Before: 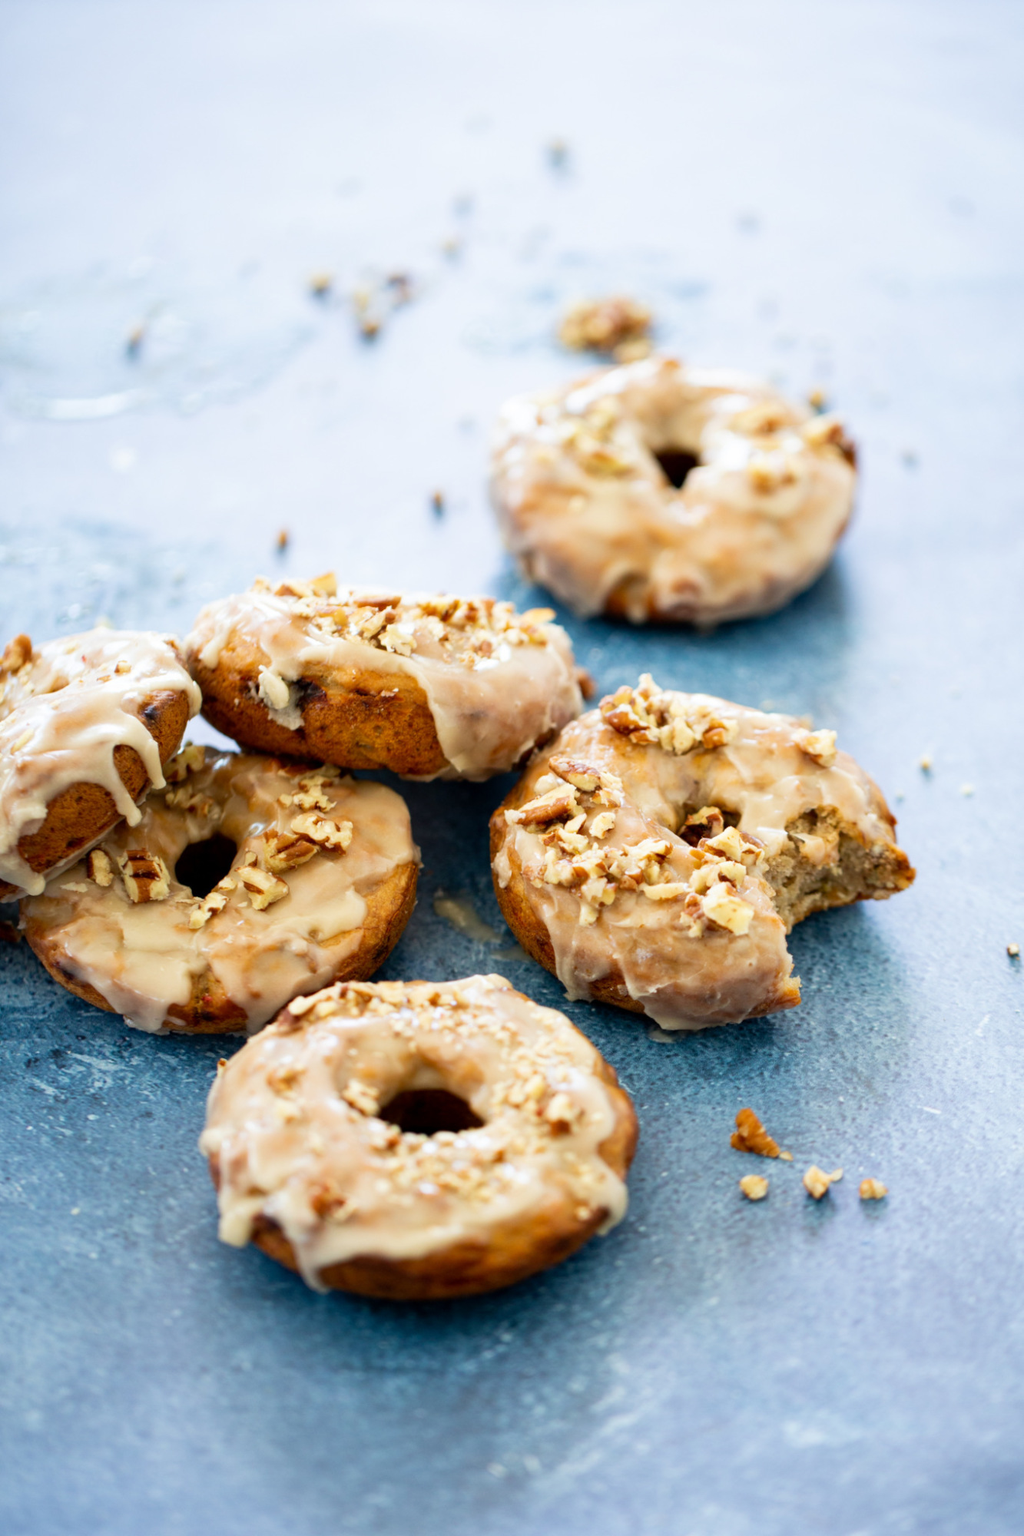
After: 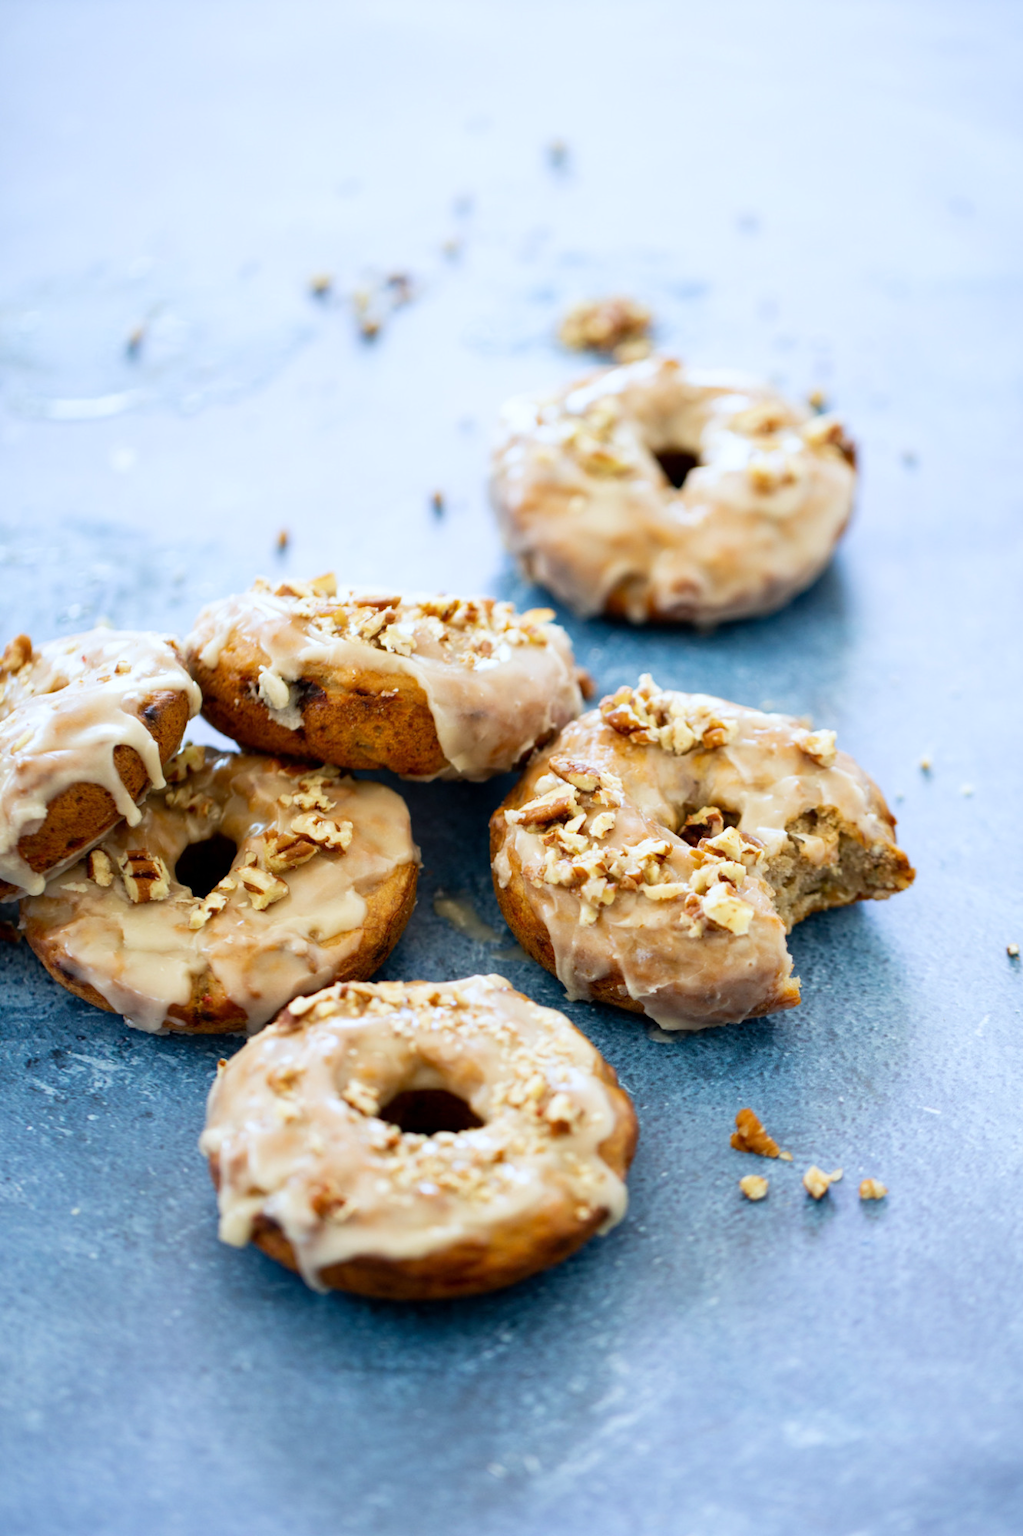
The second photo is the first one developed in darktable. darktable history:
white balance: red 0.967, blue 1.049
